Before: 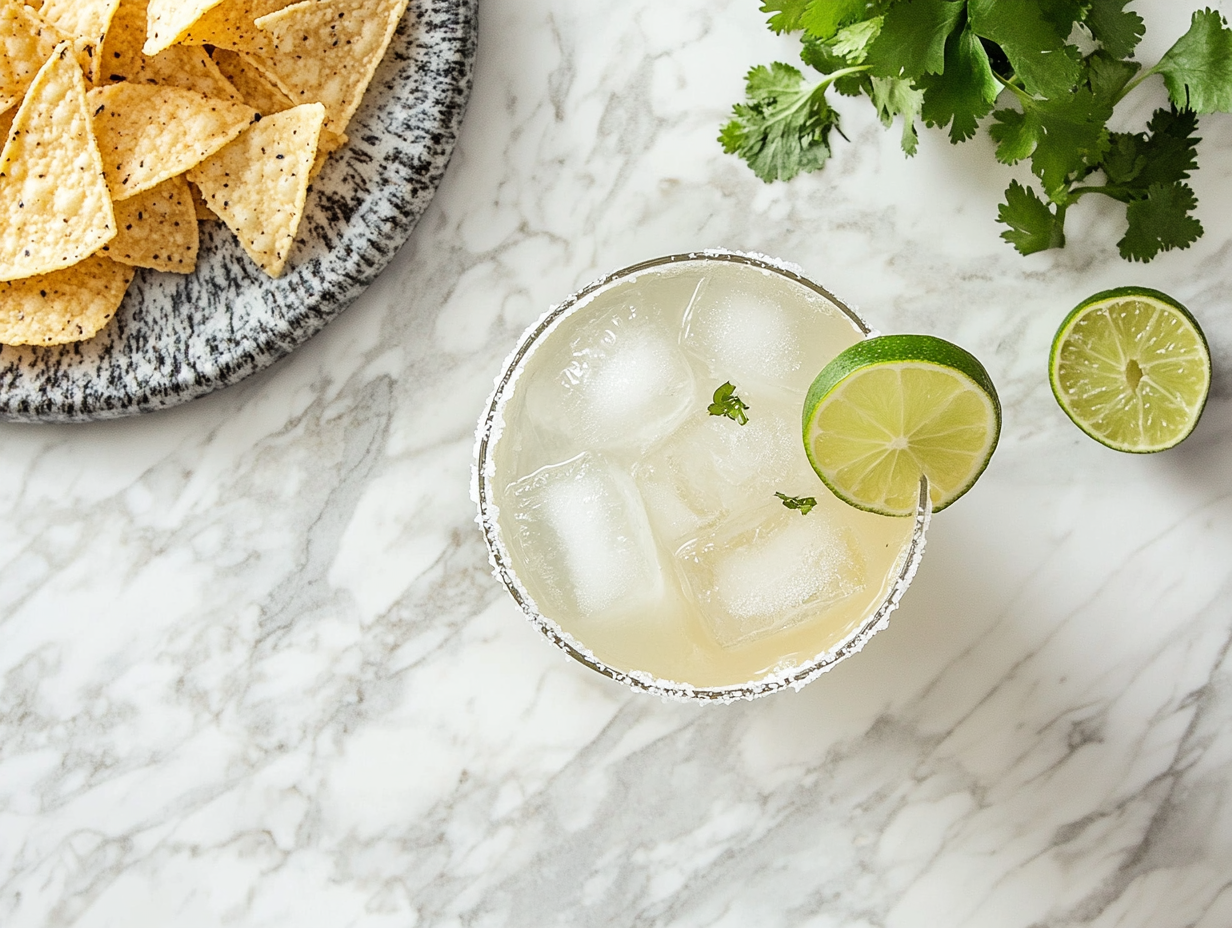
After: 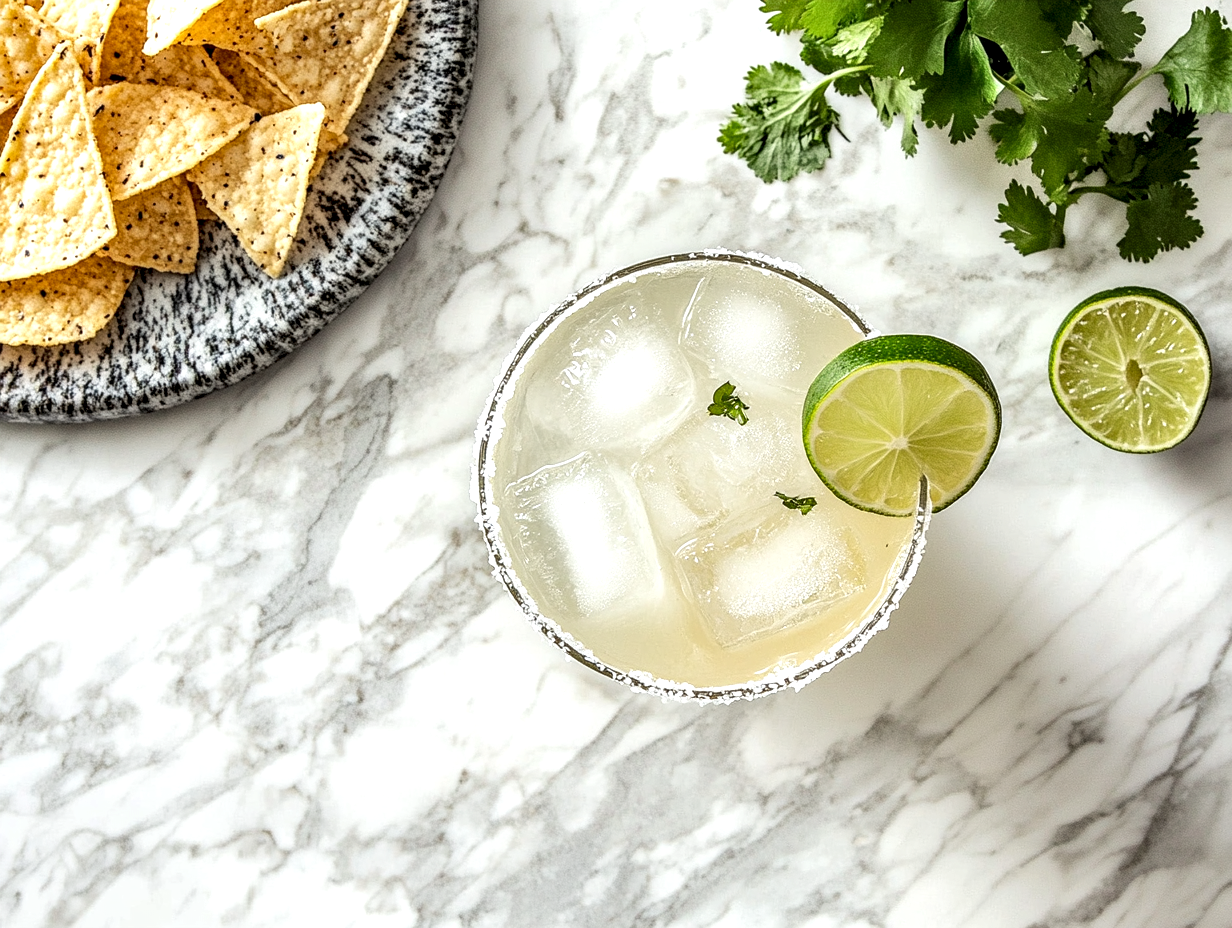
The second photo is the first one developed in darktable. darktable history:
base curve: curves: ch0 [(0, 0) (0.303, 0.277) (1, 1)], preserve colors none
exposure: exposure 0.196 EV, compensate exposure bias true, compensate highlight preservation false
local contrast: highlights 60%, shadows 62%, detail 160%
